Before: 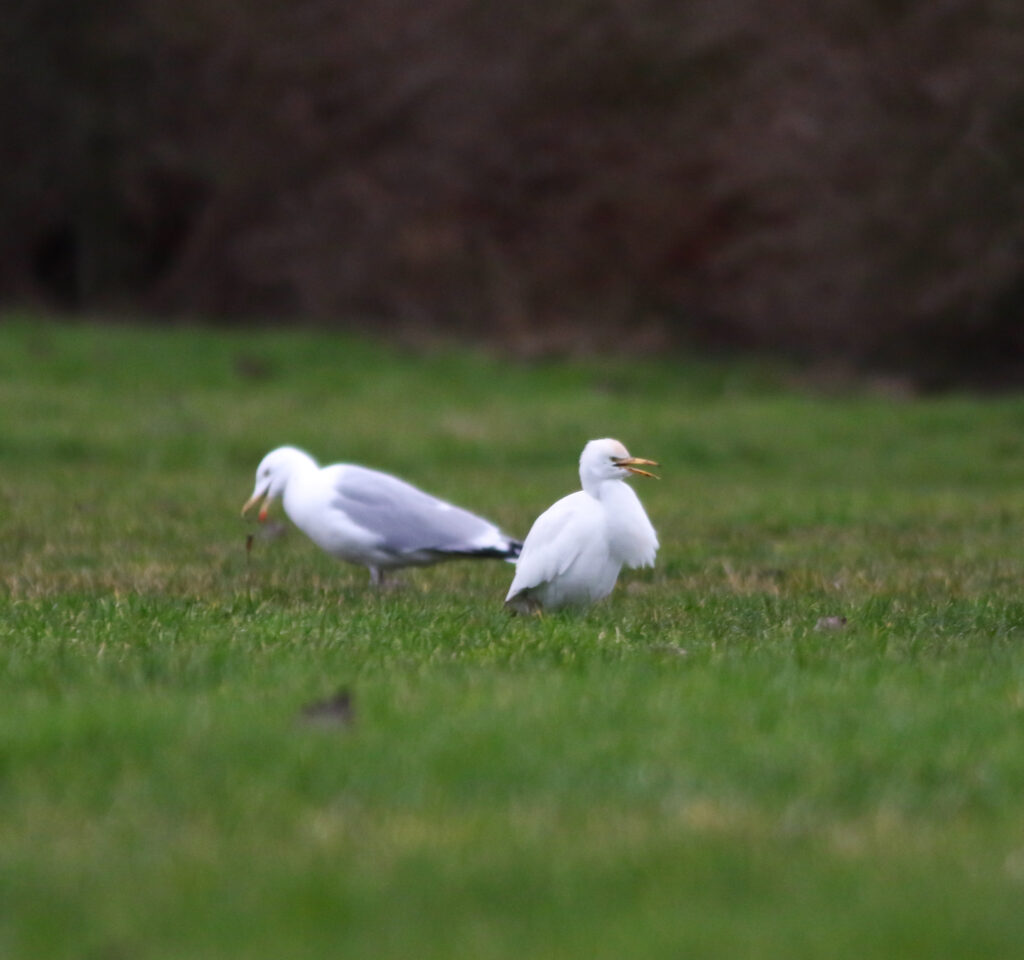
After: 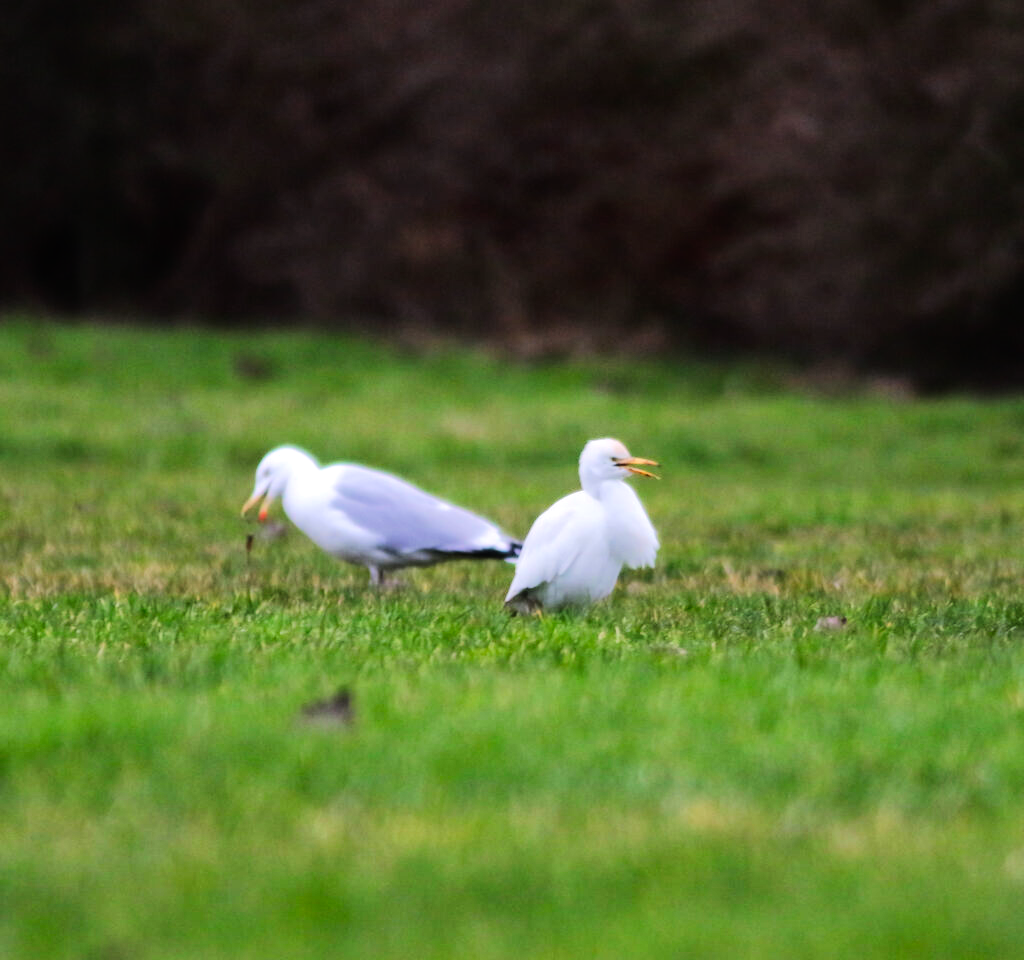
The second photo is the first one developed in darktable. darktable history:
tone curve: curves: ch0 [(0, 0) (0.153, 0.06) (1, 1)], preserve colors none
tone equalizer: -7 EV 0.145 EV, -6 EV 0.596 EV, -5 EV 1.12 EV, -4 EV 1.33 EV, -3 EV 1.18 EV, -2 EV 0.6 EV, -1 EV 0.15 EV, edges refinement/feathering 500, mask exposure compensation -1.57 EV, preserve details no
